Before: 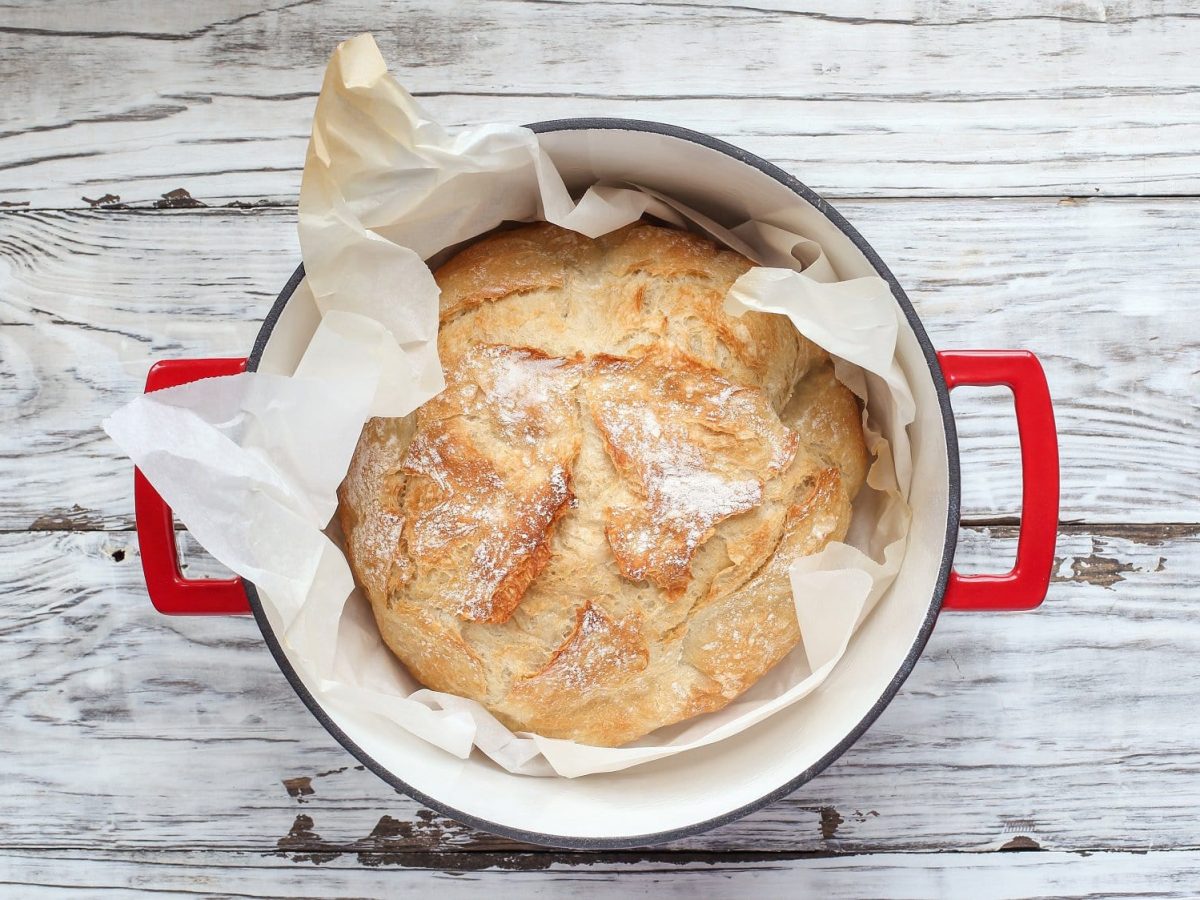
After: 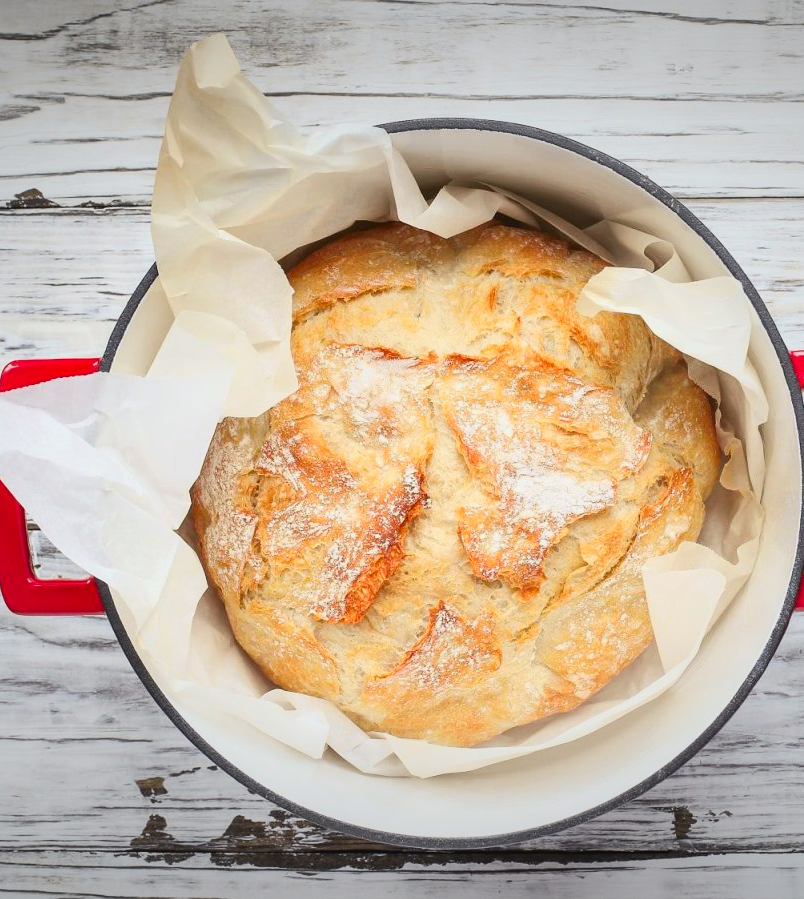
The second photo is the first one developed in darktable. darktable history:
tone curve: curves: ch0 [(0, 0.038) (0.193, 0.212) (0.461, 0.502) (0.634, 0.709) (0.852, 0.89) (1, 0.967)]; ch1 [(0, 0) (0.35, 0.356) (0.45, 0.453) (0.504, 0.503) (0.532, 0.524) (0.558, 0.555) (0.735, 0.762) (1, 1)]; ch2 [(0, 0) (0.281, 0.266) (0.456, 0.469) (0.5, 0.5) (0.533, 0.545) (0.606, 0.598) (0.646, 0.654) (1, 1)], color space Lab, independent channels, preserve colors none
vignetting: fall-off radius 100.81%, width/height ratio 1.344
crop and rotate: left 12.282%, right 20.701%
color zones: curves: ch1 [(0.25, 0.61) (0.75, 0.248)]
